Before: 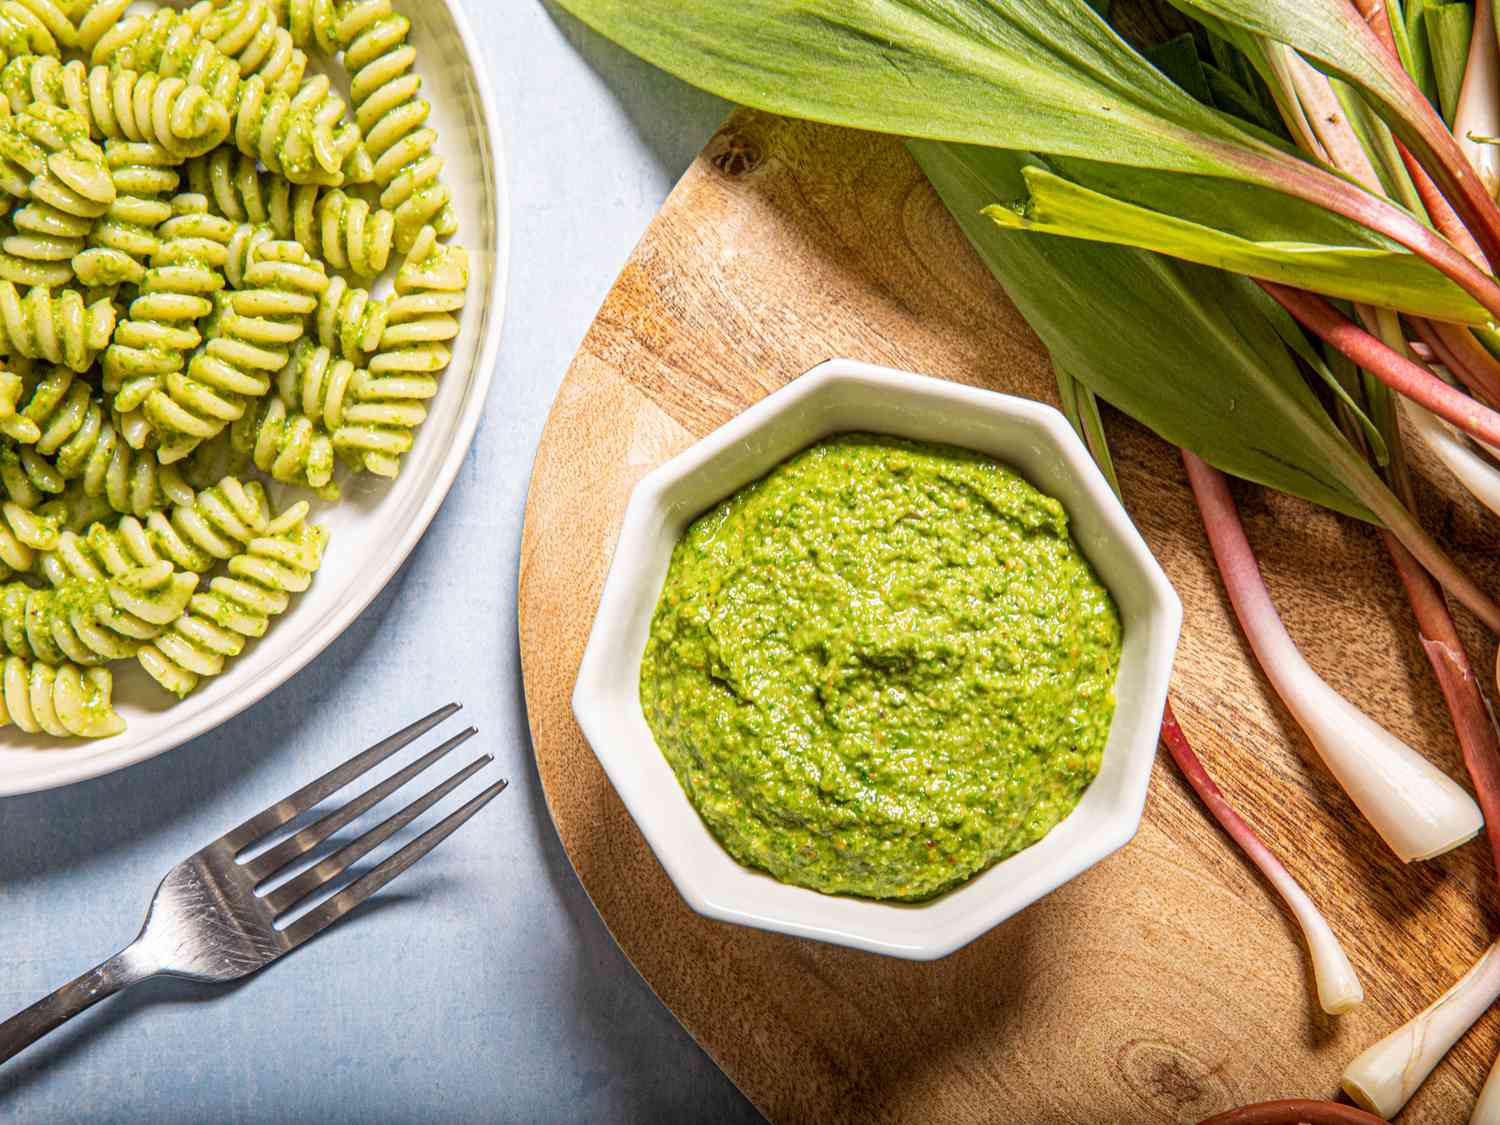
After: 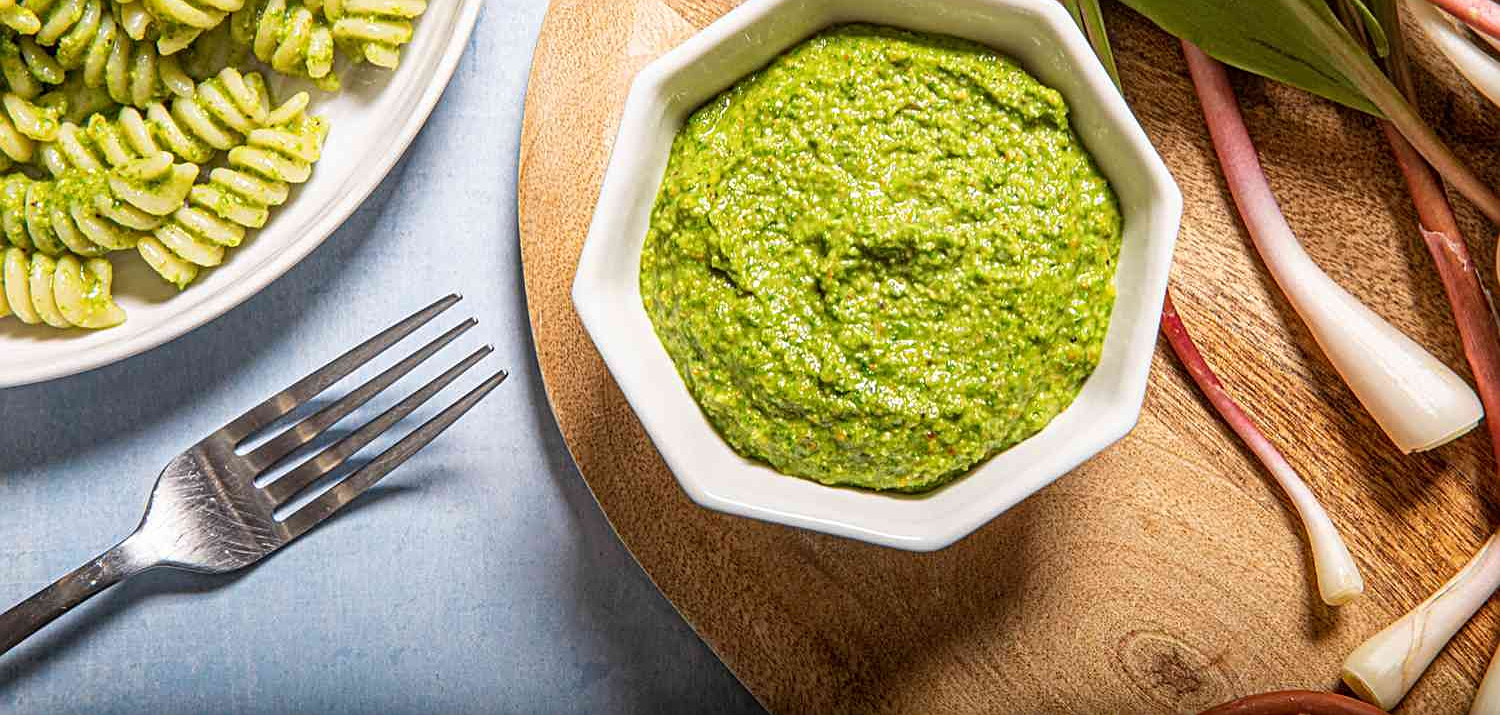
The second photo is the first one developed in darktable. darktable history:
sharpen: on, module defaults
crop and rotate: top 36.435%
